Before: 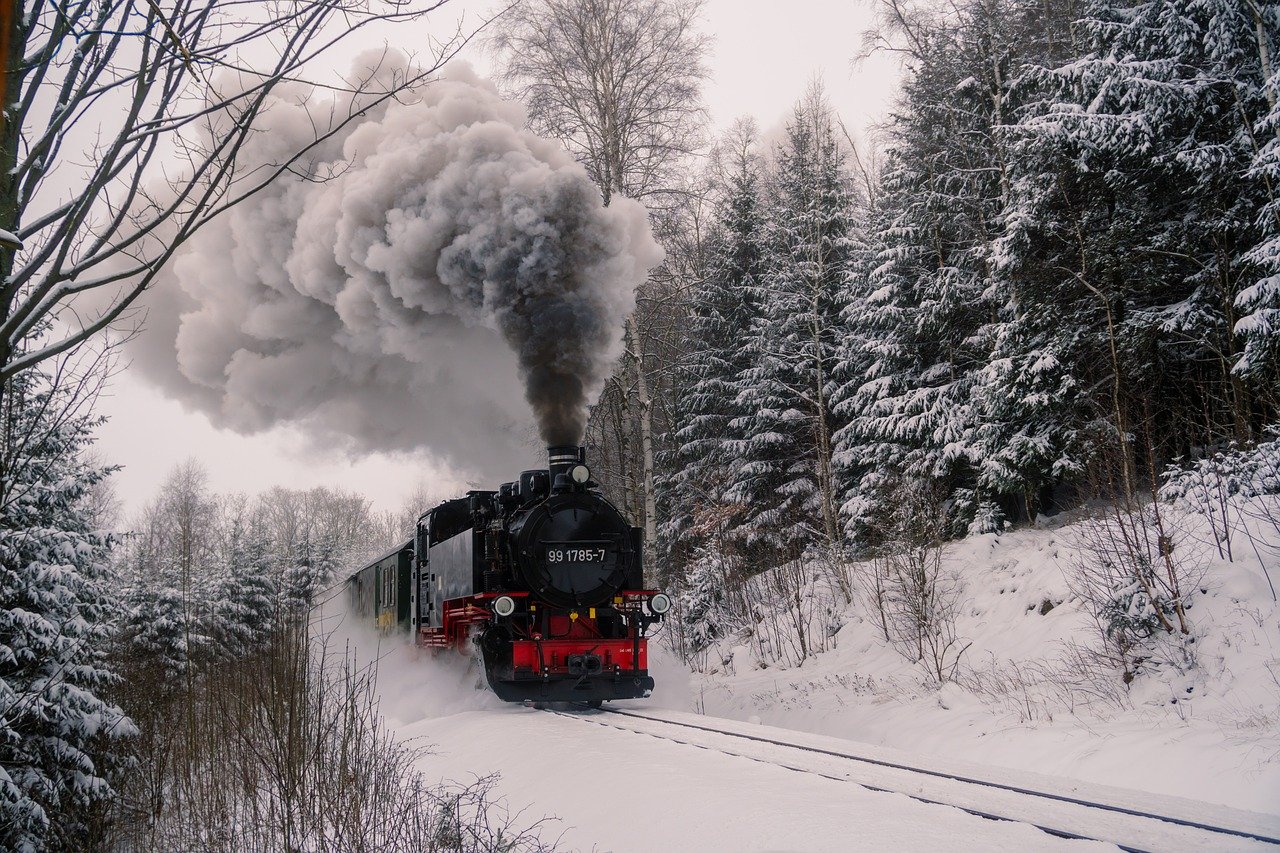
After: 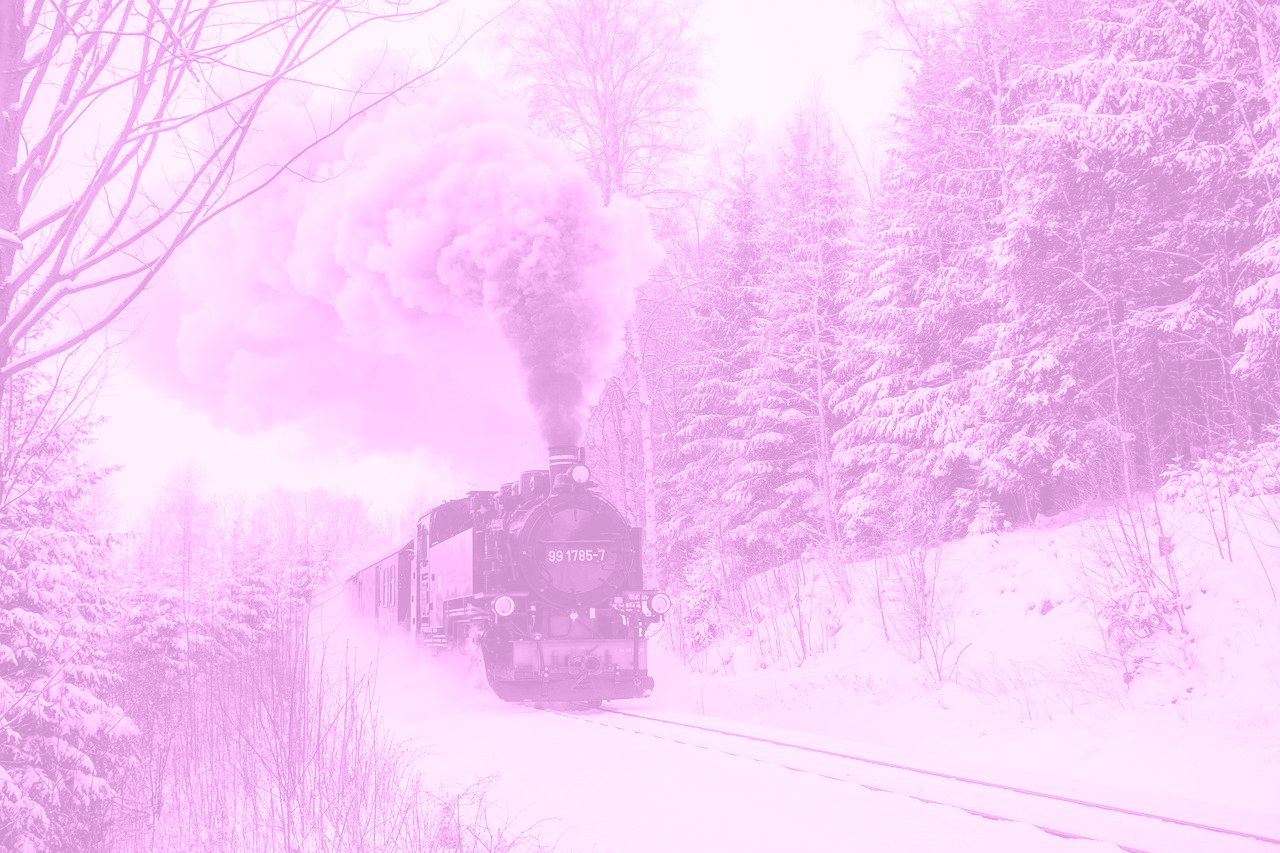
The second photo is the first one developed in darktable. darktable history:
colorize: hue 331.2°, saturation 75%, source mix 30.28%, lightness 70.52%, version 1
exposure: exposure 0.921 EV, compensate highlight preservation false
